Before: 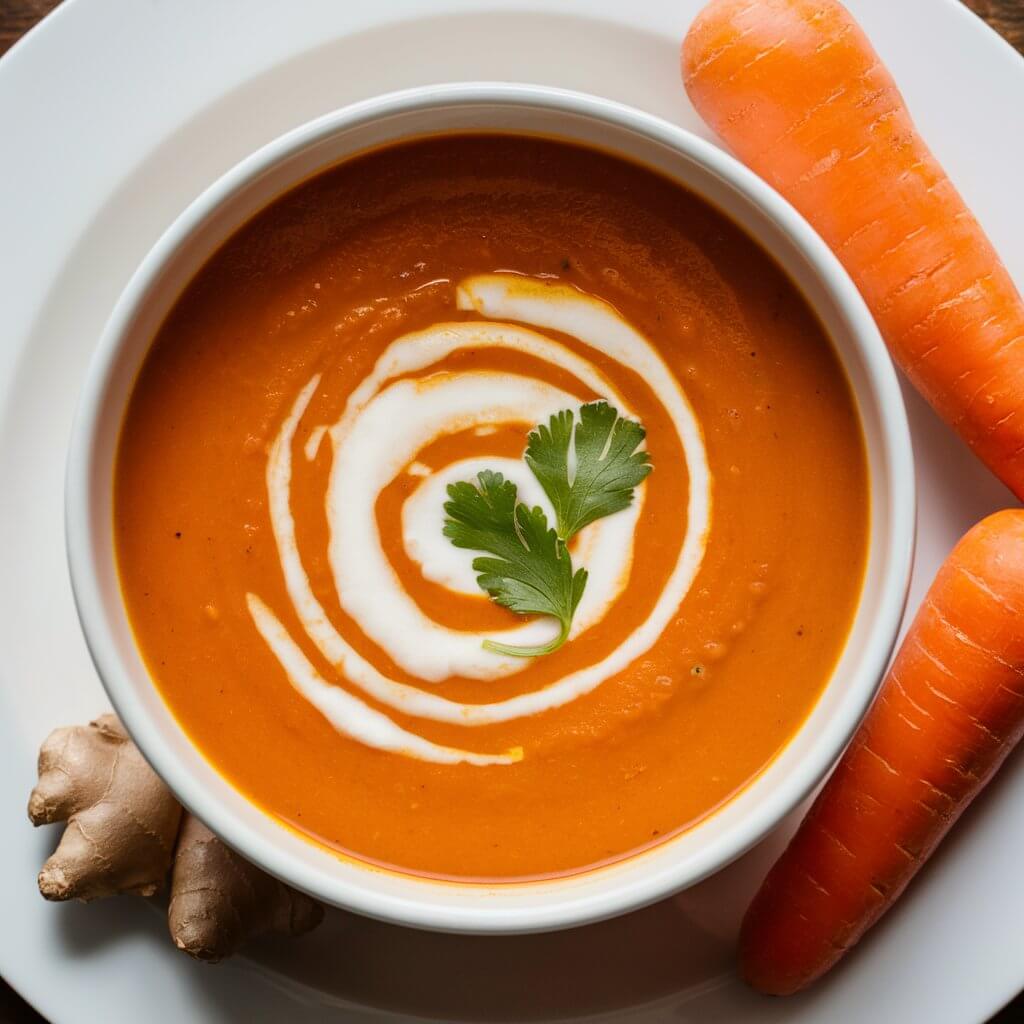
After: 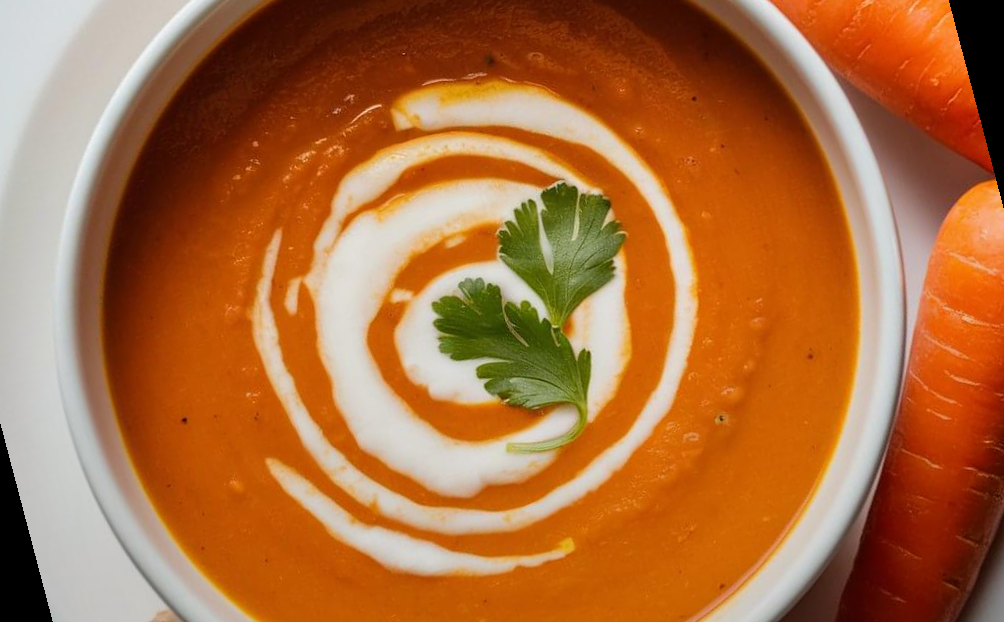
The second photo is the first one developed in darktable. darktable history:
rotate and perspective: rotation -14.8°, crop left 0.1, crop right 0.903, crop top 0.25, crop bottom 0.748
graduated density: rotation -180°, offset 27.42
